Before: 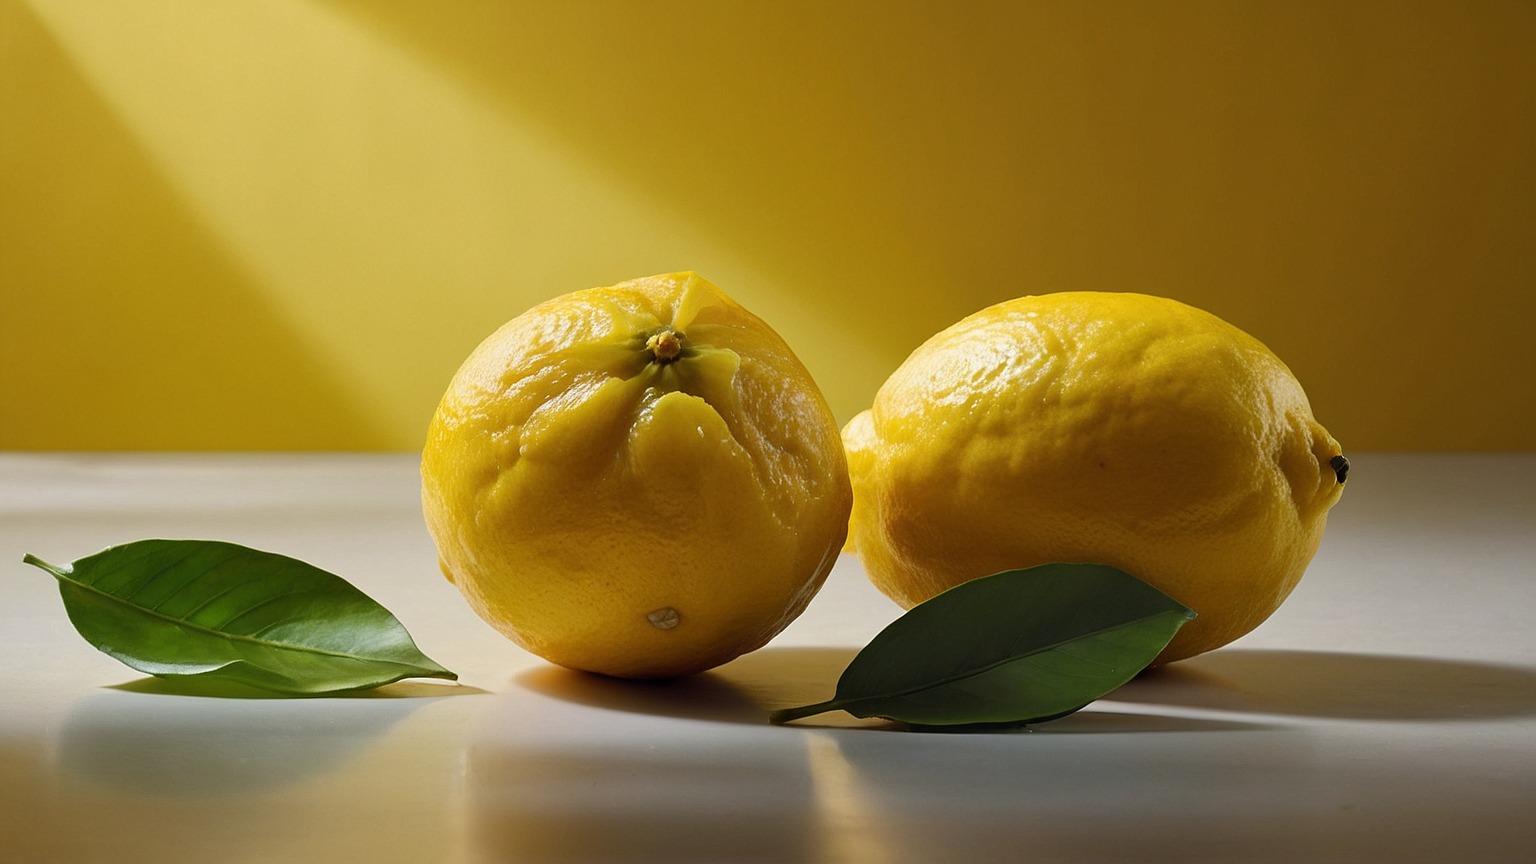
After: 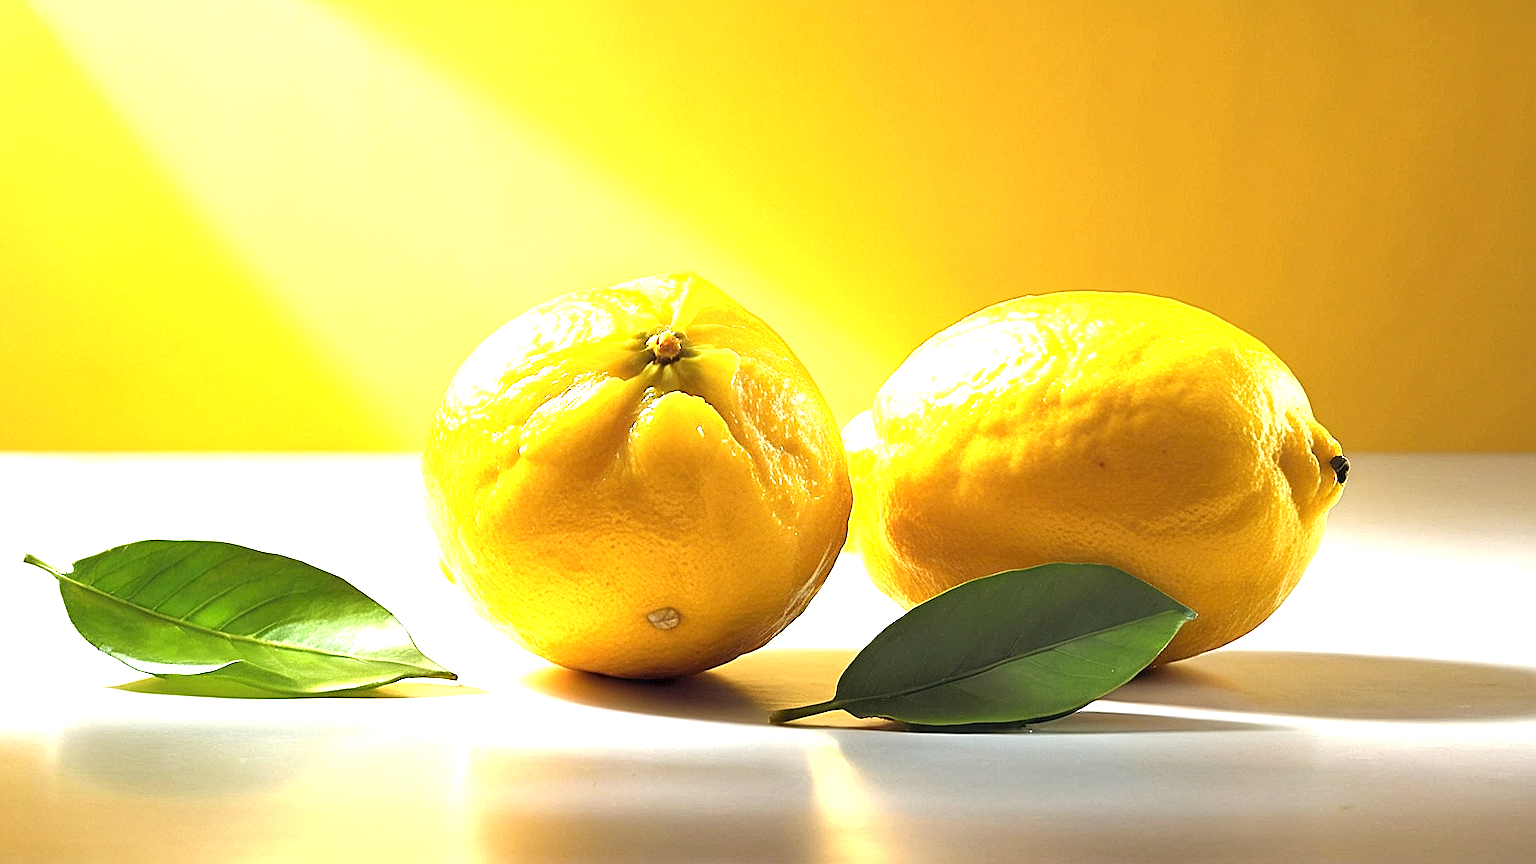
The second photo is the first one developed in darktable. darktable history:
sharpen: on, module defaults
exposure: exposure 2 EV, compensate highlight preservation false
